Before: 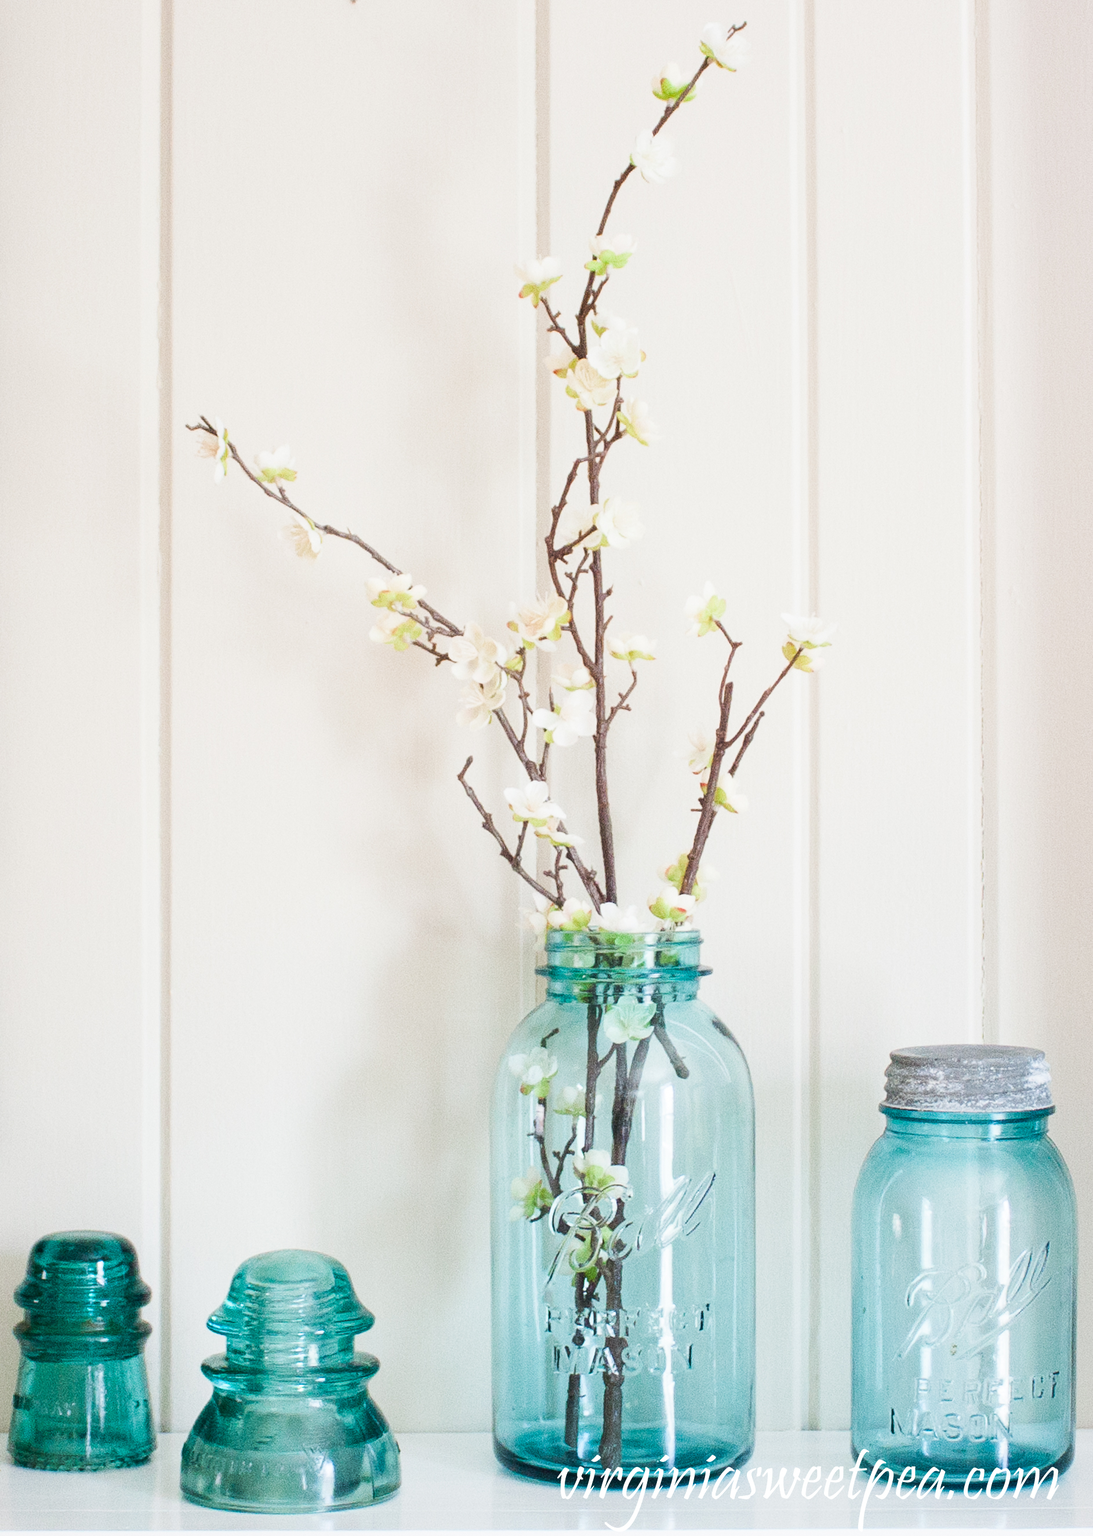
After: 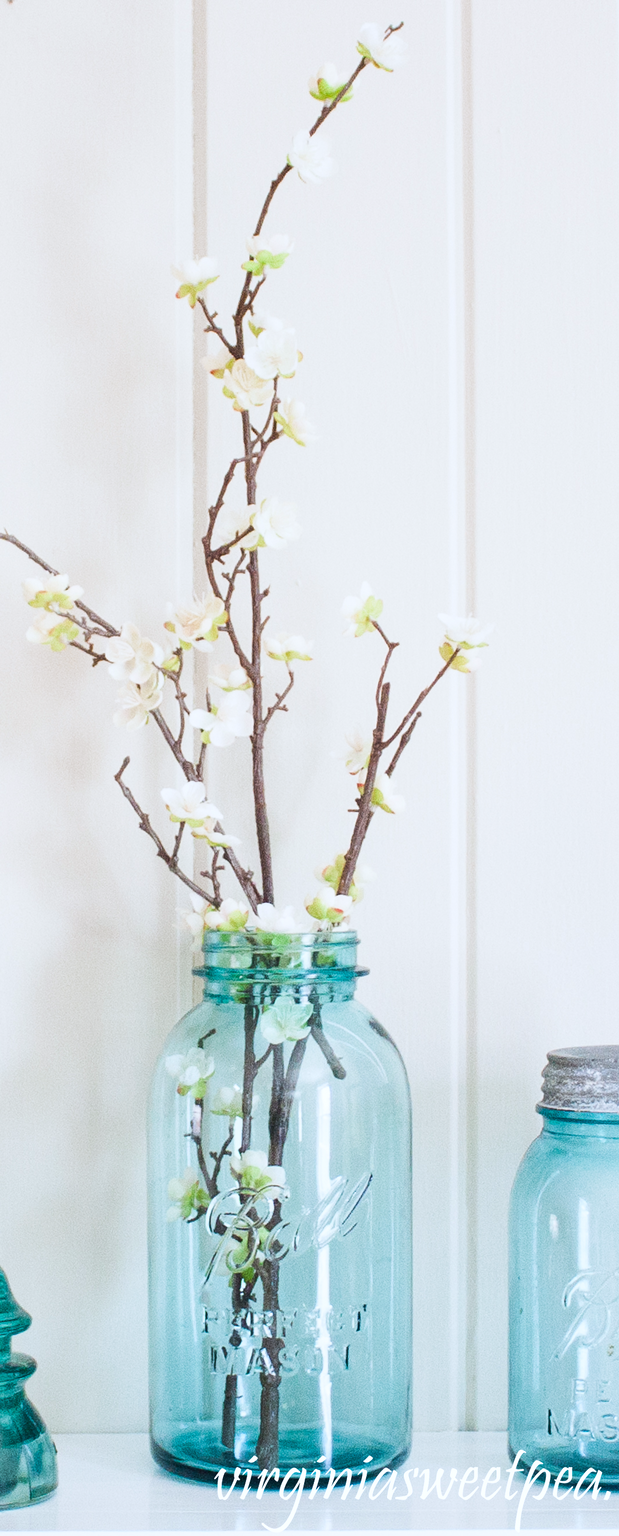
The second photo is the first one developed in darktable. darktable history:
white balance: red 0.976, blue 1.04
crop: left 31.458%, top 0%, right 11.876%
